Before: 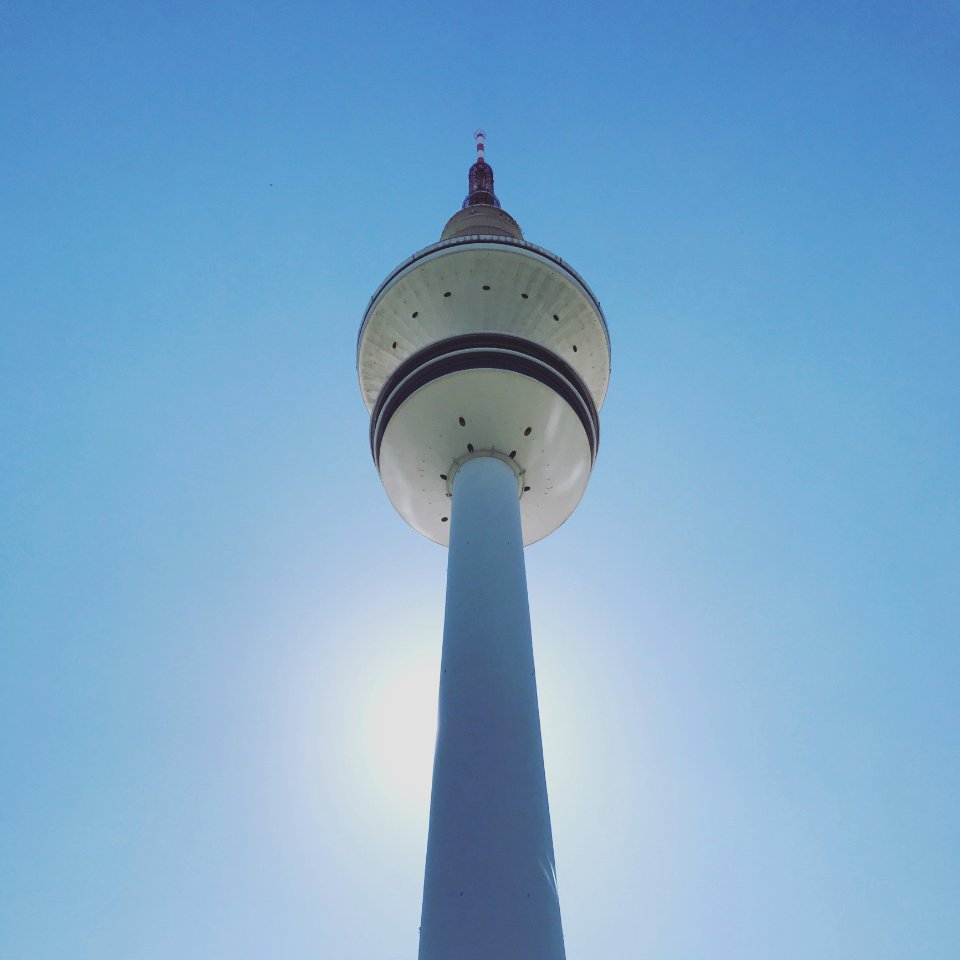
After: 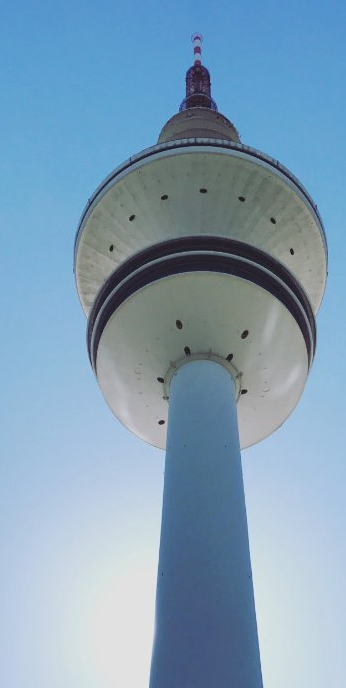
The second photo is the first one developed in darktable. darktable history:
crop and rotate: left 29.562%, top 10.181%, right 34.352%, bottom 18.113%
